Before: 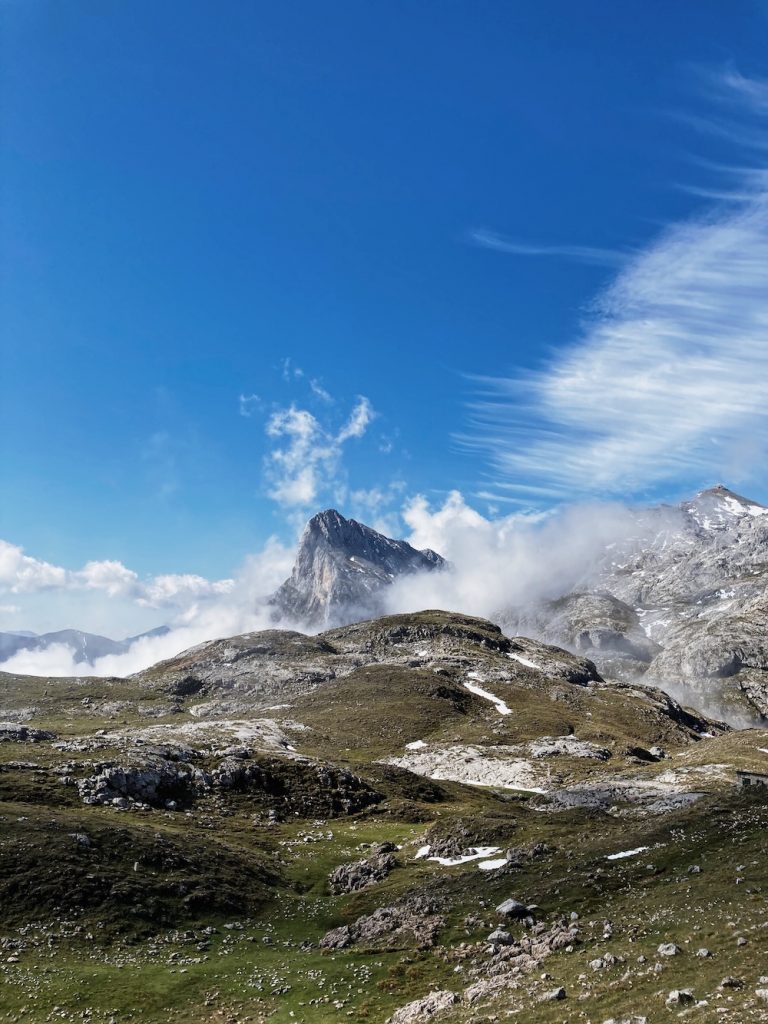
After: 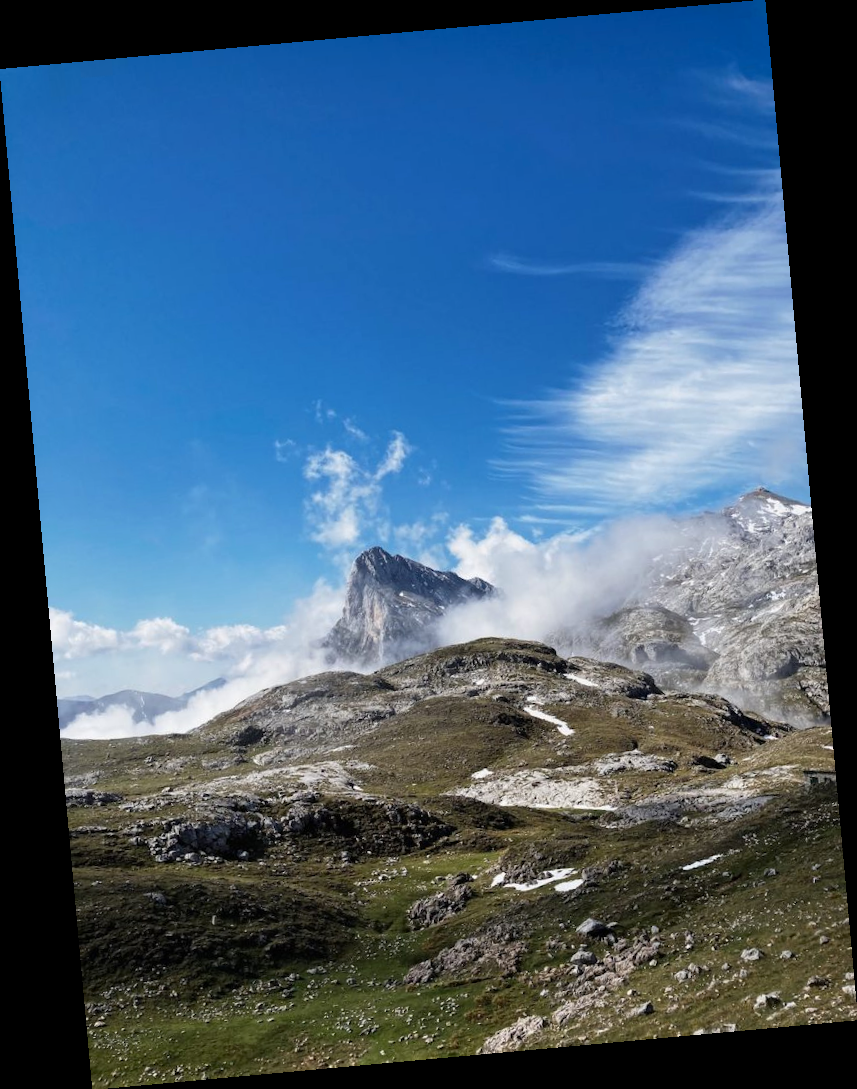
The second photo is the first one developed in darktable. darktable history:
shadows and highlights: shadows -23.08, highlights 46.15, soften with gaussian
rotate and perspective: rotation -5.2°, automatic cropping off
haze removal: strength 0.02, distance 0.25, compatibility mode true, adaptive false
exposure: compensate highlight preservation false
